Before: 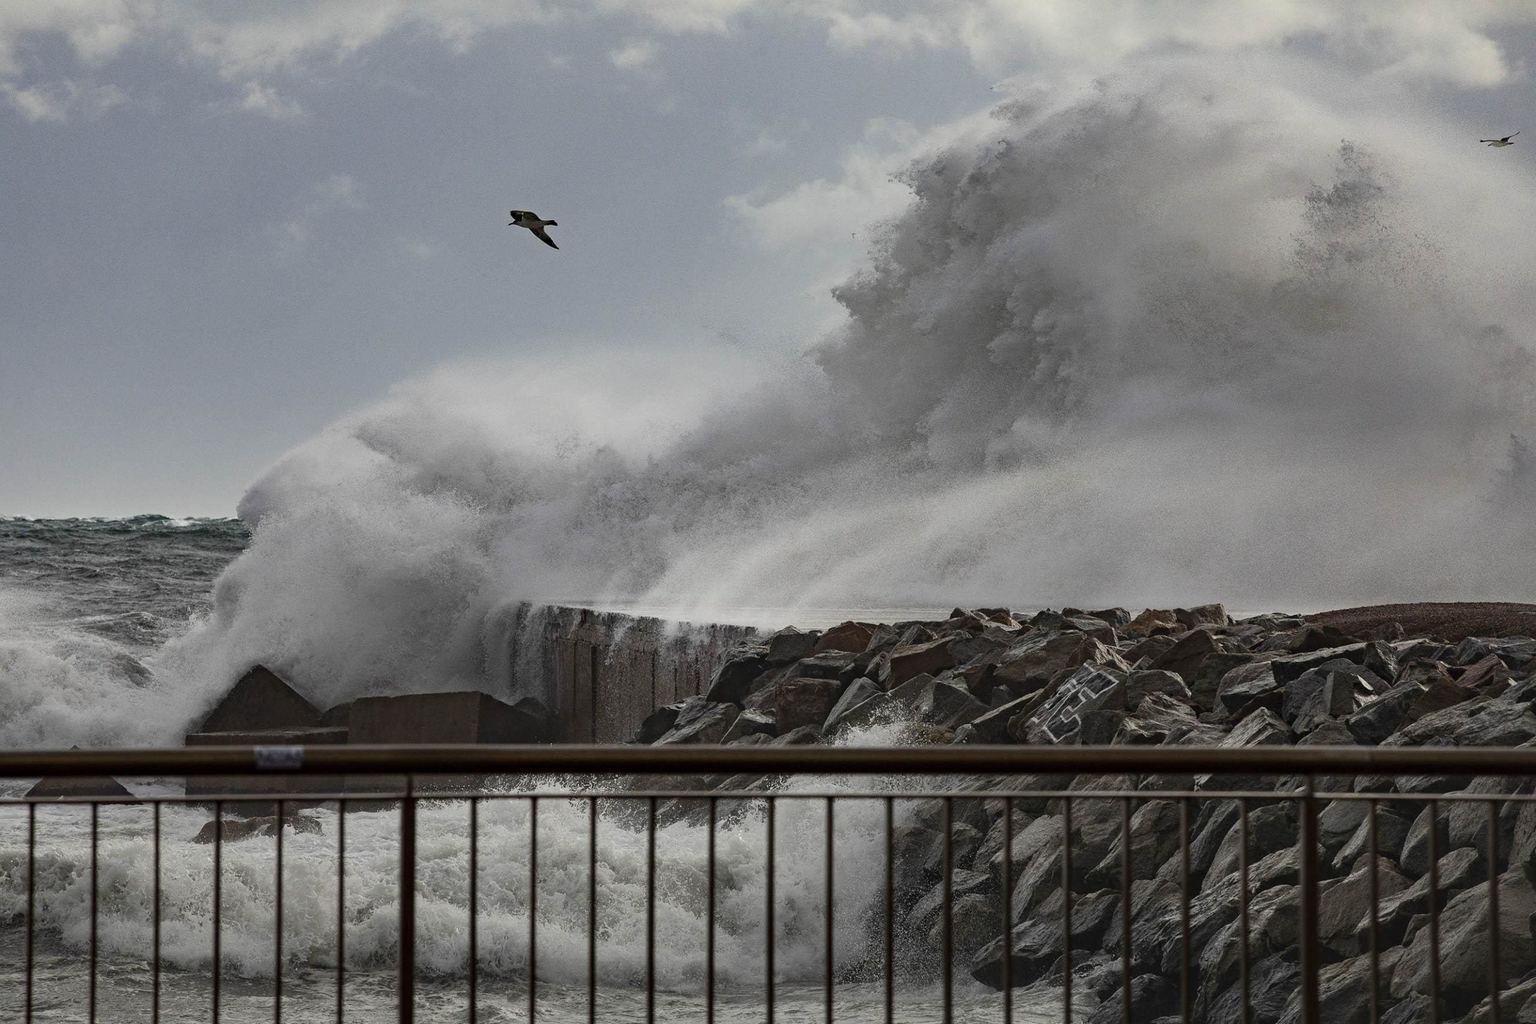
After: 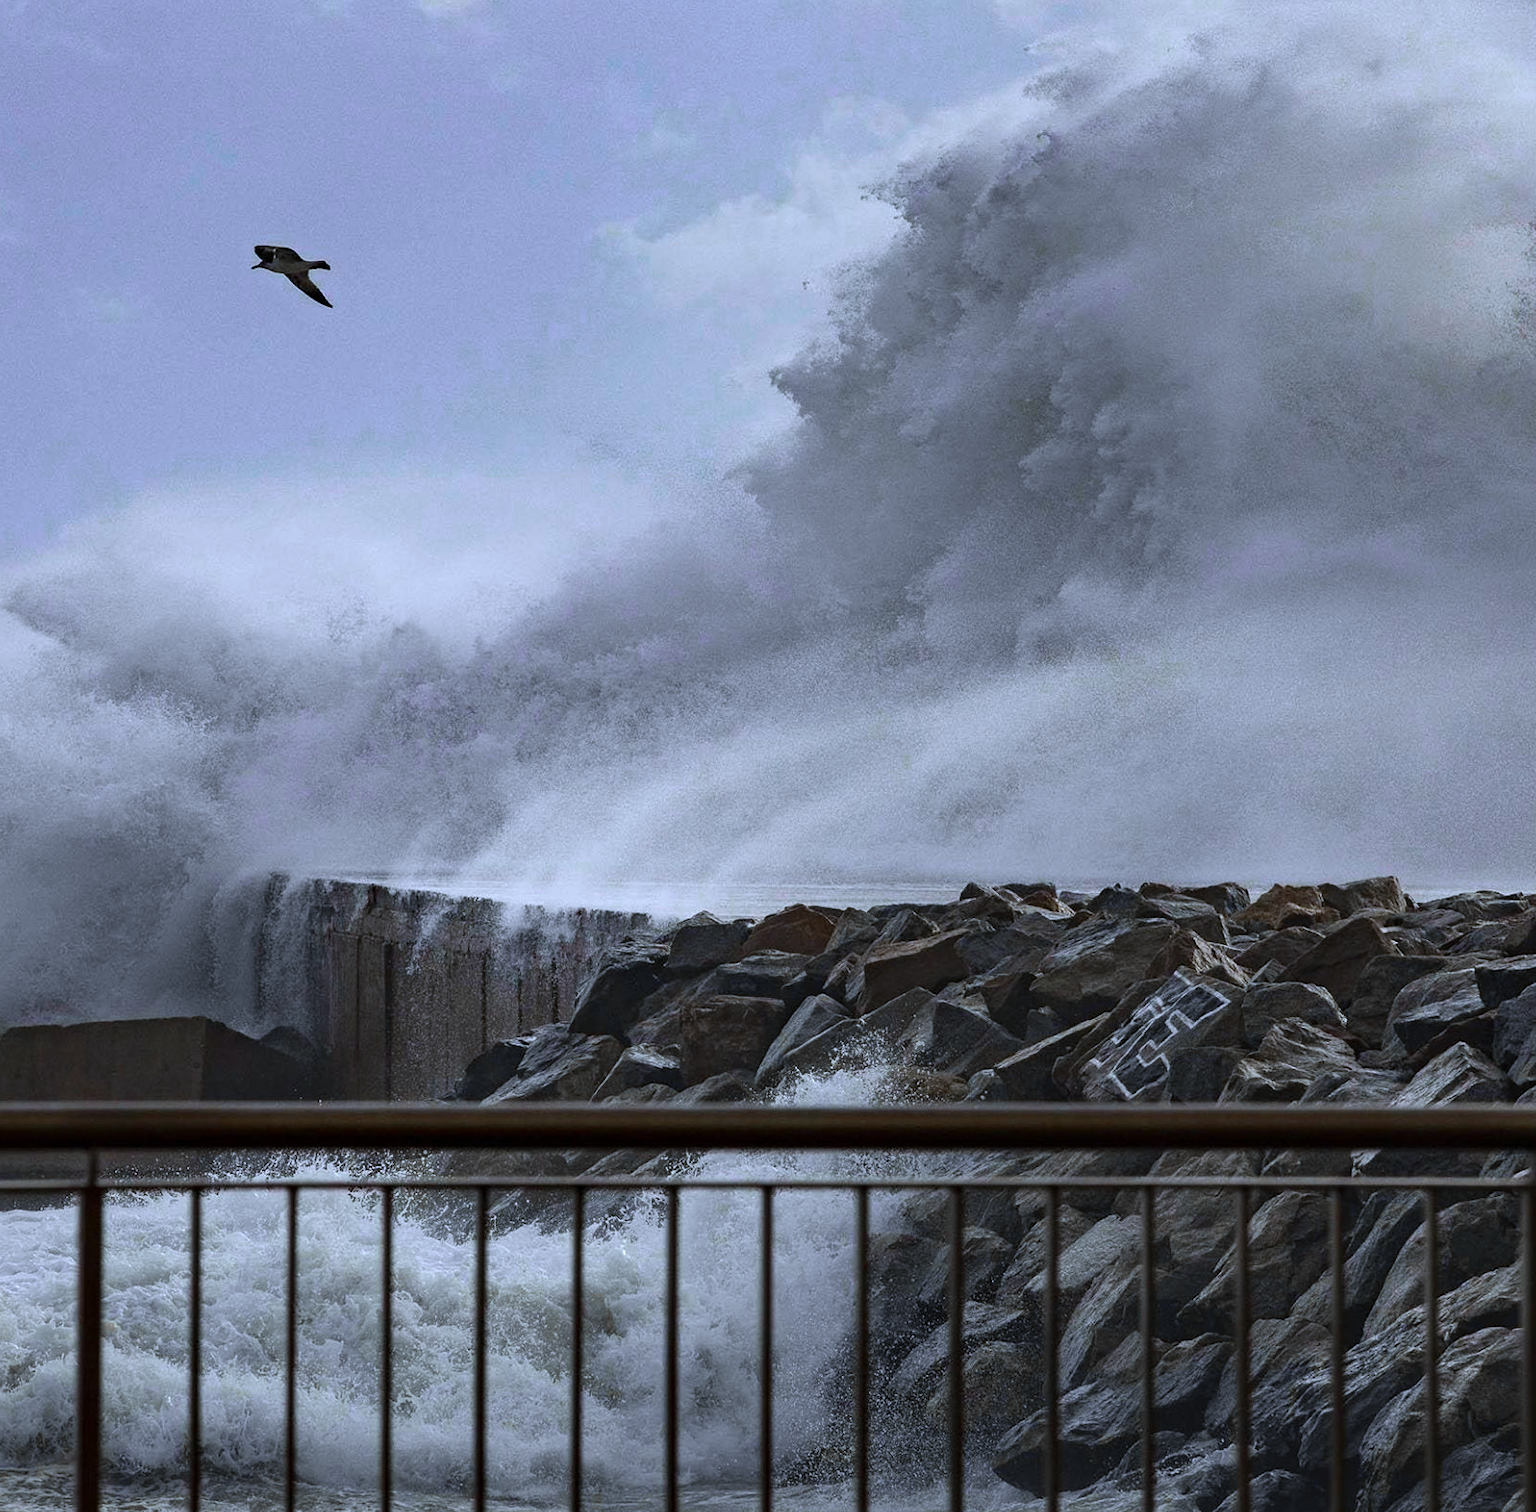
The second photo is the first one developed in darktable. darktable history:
white balance: red 0.931, blue 1.11
color zones: curves: ch0 [(0, 0.363) (0.128, 0.373) (0.25, 0.5) (0.402, 0.407) (0.521, 0.525) (0.63, 0.559) (0.729, 0.662) (0.867, 0.471)]; ch1 [(0, 0.515) (0.136, 0.618) (0.25, 0.5) (0.378, 0) (0.516, 0) (0.622, 0.593) (0.737, 0.819) (0.87, 0.593)]; ch2 [(0, 0.529) (0.128, 0.471) (0.282, 0.451) (0.386, 0.662) (0.516, 0.525) (0.633, 0.554) (0.75, 0.62) (0.875, 0.441)]
crop and rotate: left 22.918%, top 5.629%, right 14.711%, bottom 2.247%
